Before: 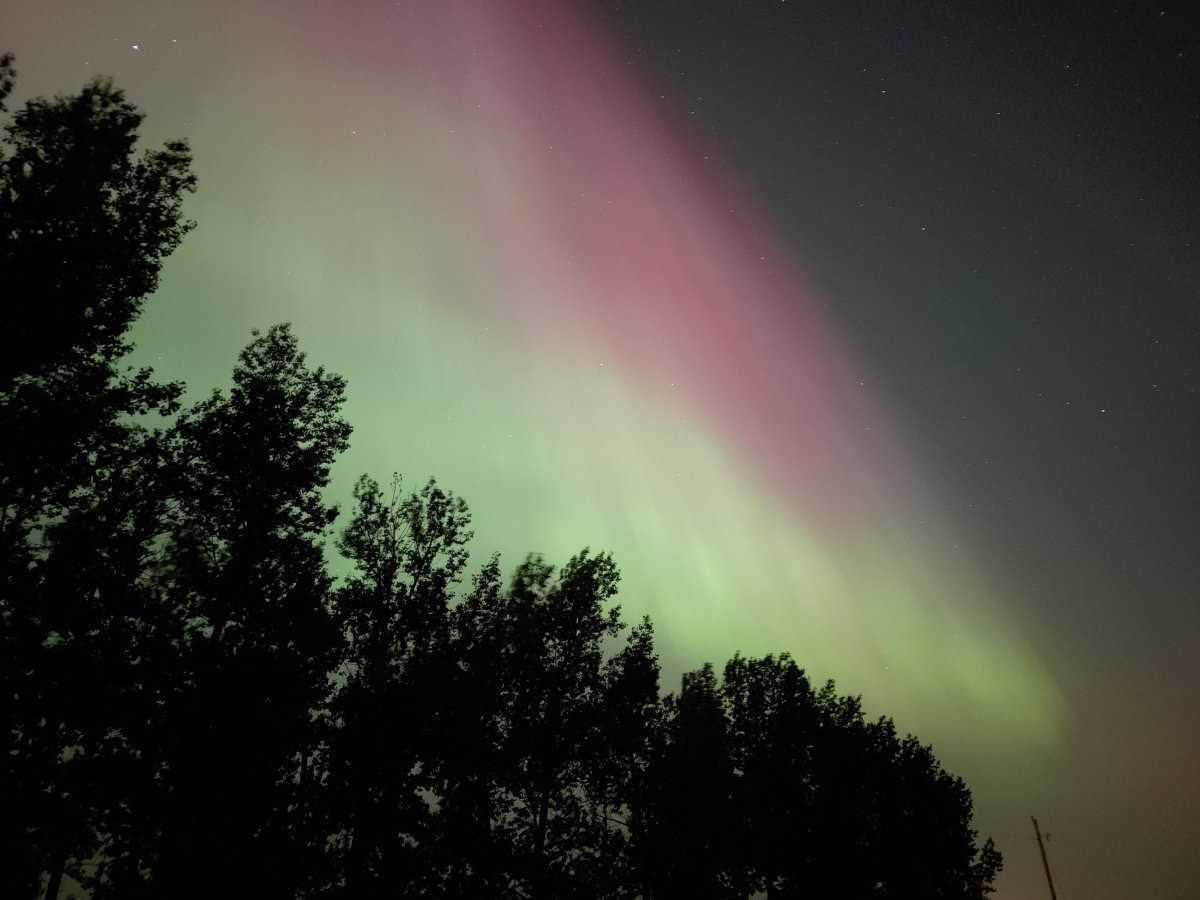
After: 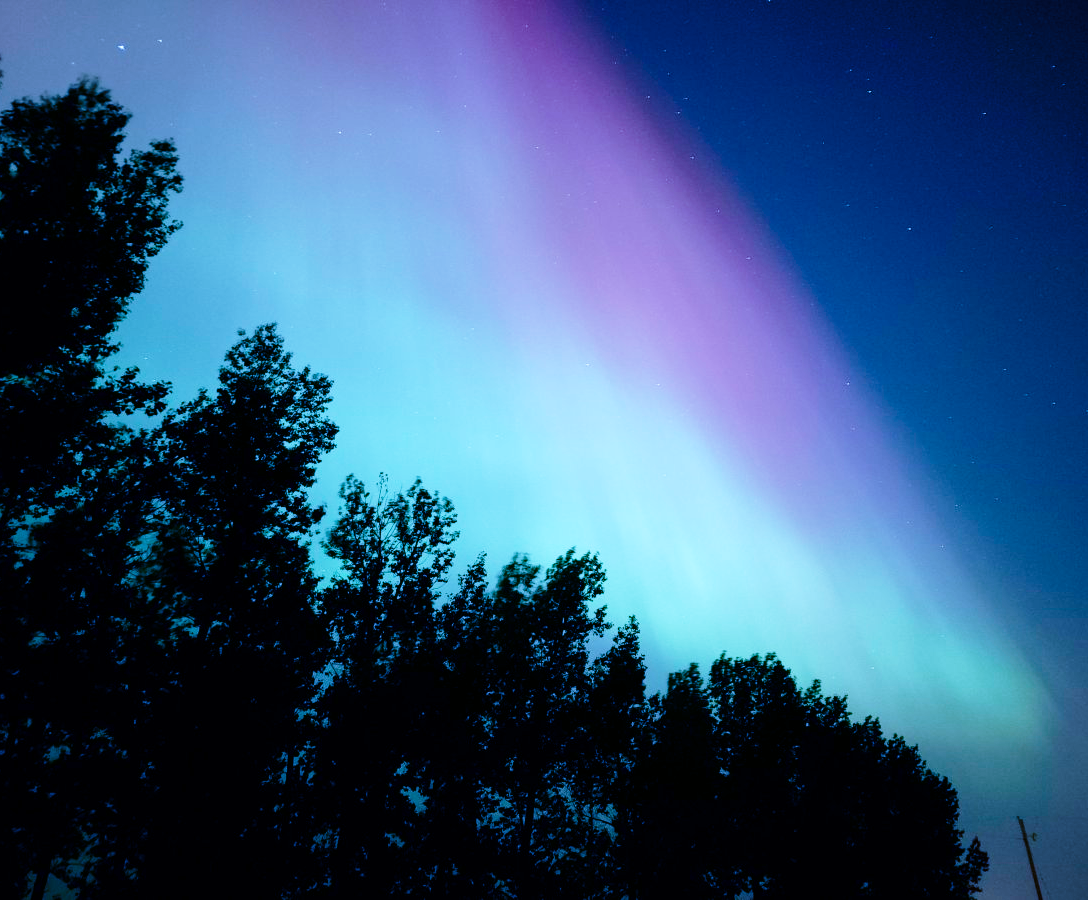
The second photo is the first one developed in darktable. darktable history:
color calibration: illuminant custom, x 0.46, y 0.428, temperature 2608.07 K
base curve: curves: ch0 [(0, 0) (0.028, 0.03) (0.121, 0.232) (0.46, 0.748) (0.859, 0.968) (1, 1)], preserve colors none
contrast brightness saturation: brightness -0.091
crop and rotate: left 1.208%, right 8.092%
